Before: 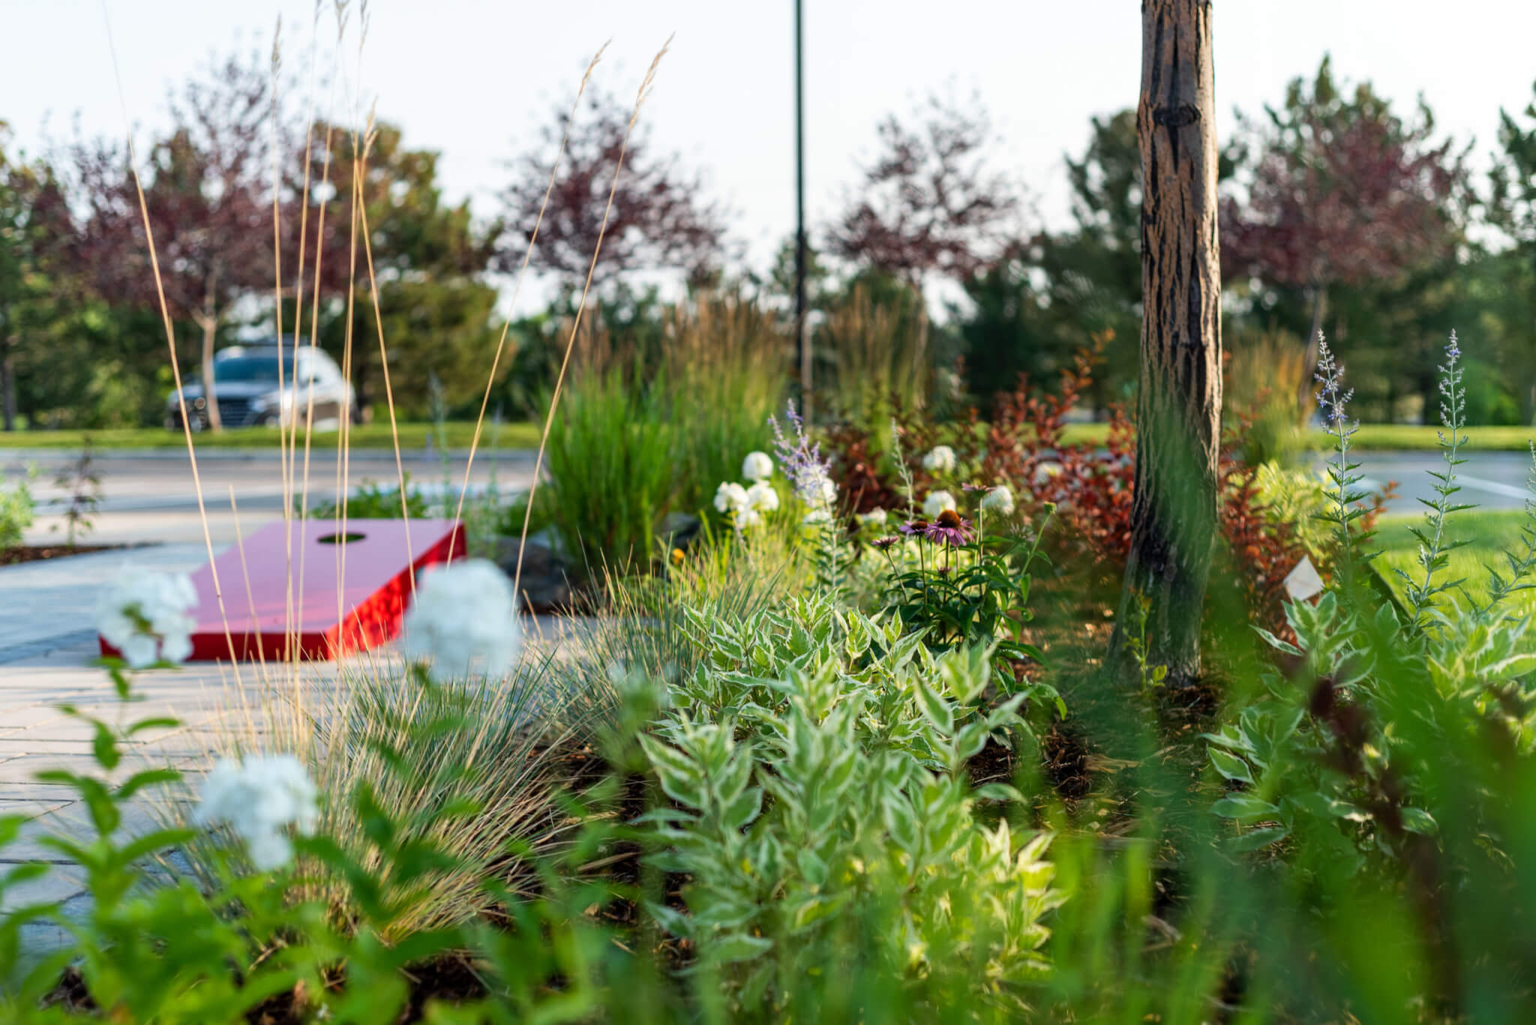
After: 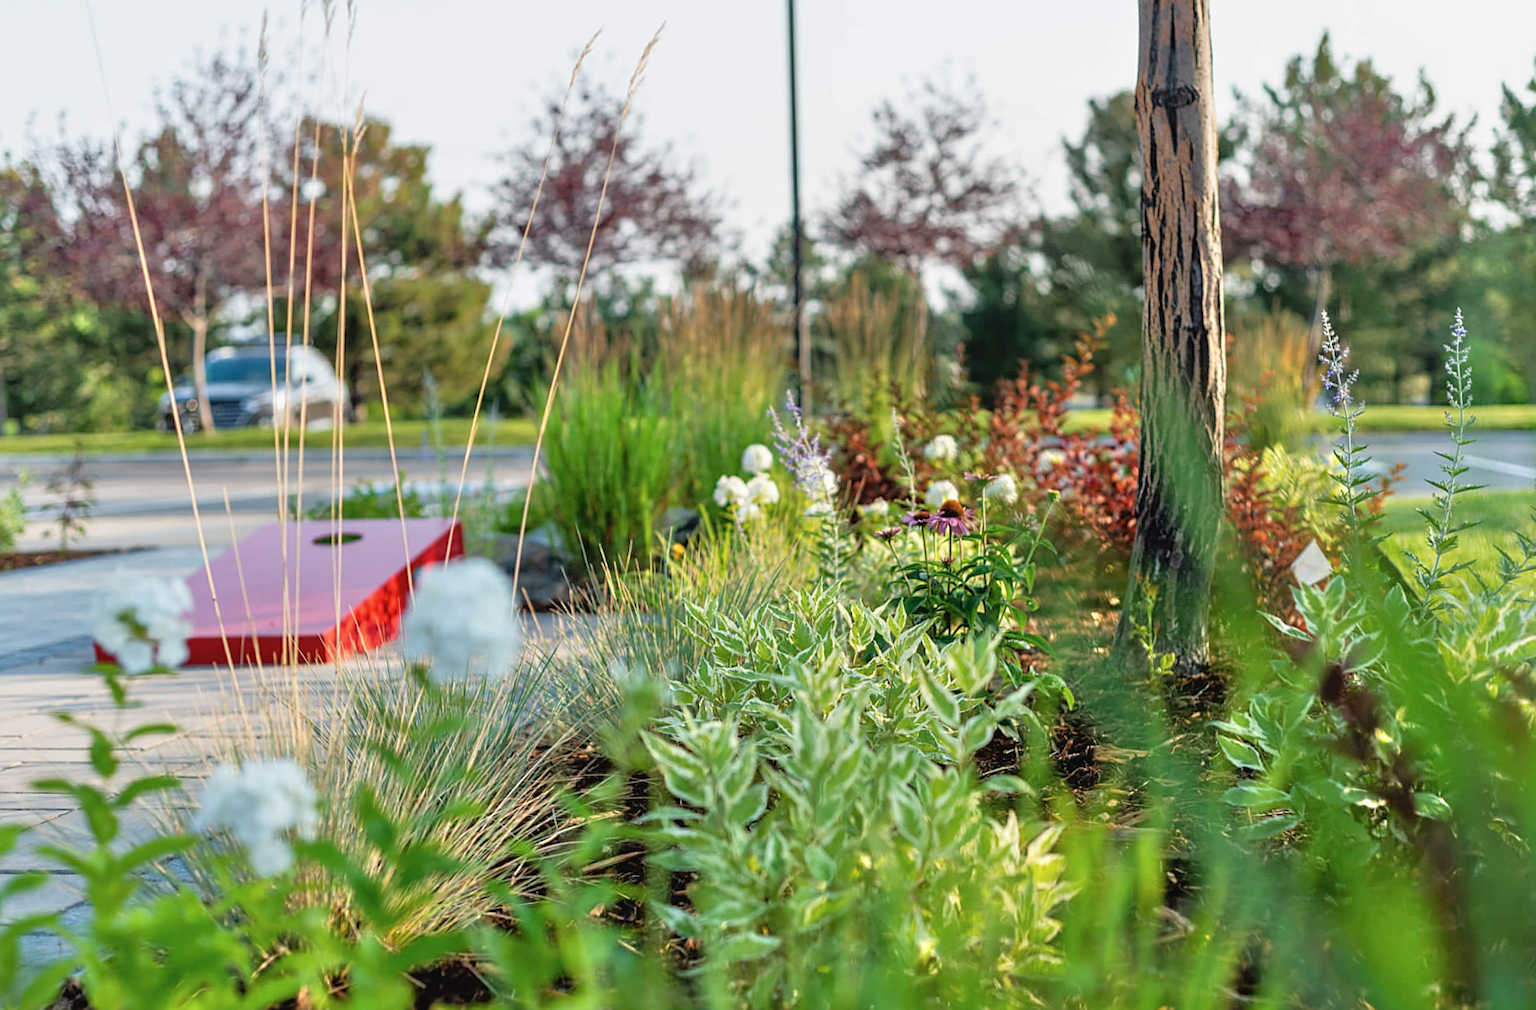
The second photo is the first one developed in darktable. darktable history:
sharpen: on, module defaults
rotate and perspective: rotation -1°, crop left 0.011, crop right 0.989, crop top 0.025, crop bottom 0.975
contrast brightness saturation: contrast -0.08, brightness -0.04, saturation -0.11
tone equalizer: -7 EV 0.15 EV, -6 EV 0.6 EV, -5 EV 1.15 EV, -4 EV 1.33 EV, -3 EV 1.15 EV, -2 EV 0.6 EV, -1 EV 0.15 EV, mask exposure compensation -0.5 EV
